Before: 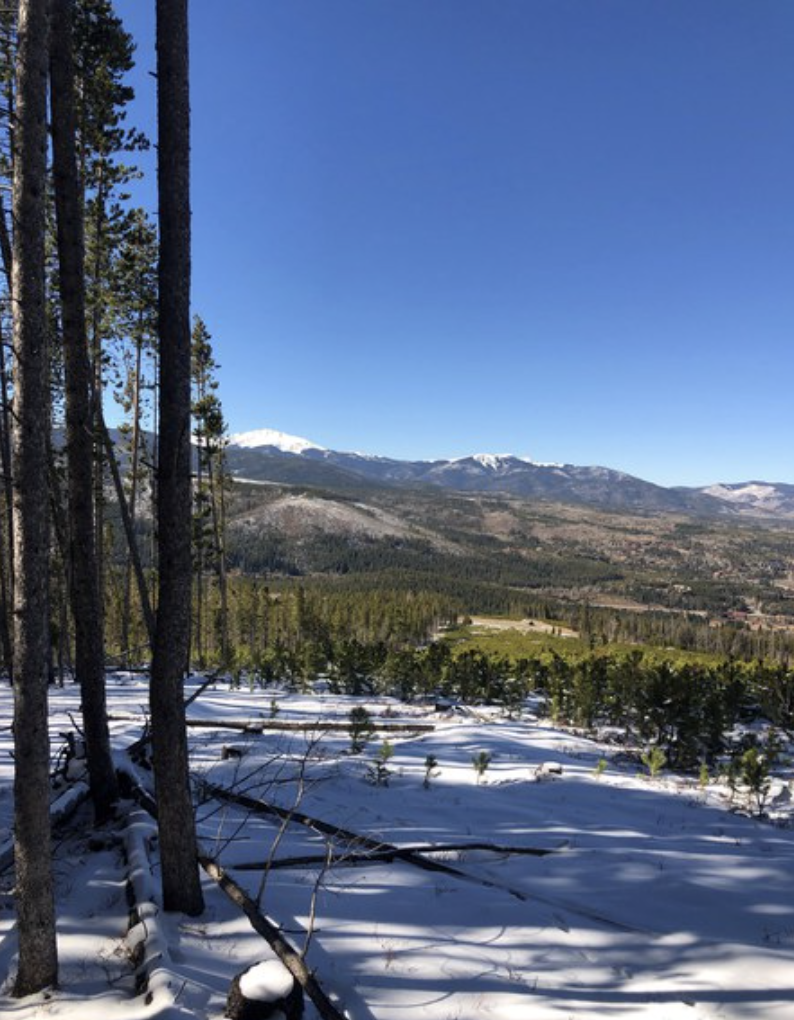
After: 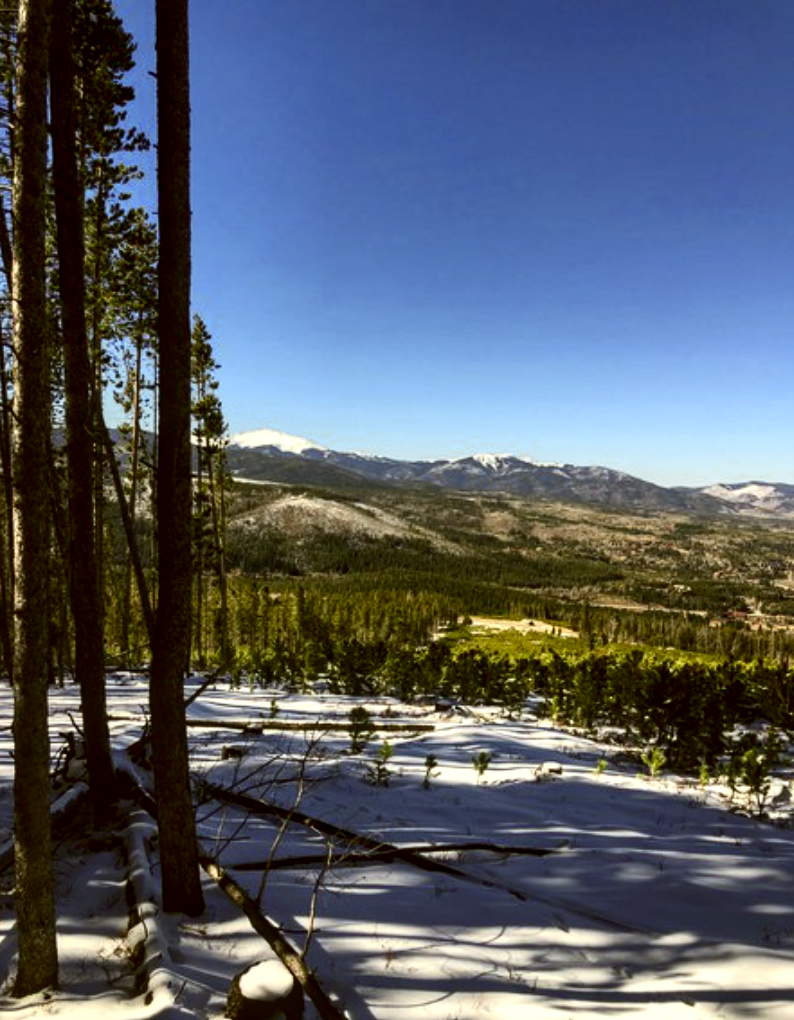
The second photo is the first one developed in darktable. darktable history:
color correction: highlights a* -1.72, highlights b* 10.58, shadows a* 0.345, shadows b* 19.45
color zones: curves: ch0 [(0.004, 0.305) (0.261, 0.623) (0.389, 0.399) (0.708, 0.571) (0.947, 0.34)]; ch1 [(0.025, 0.645) (0.229, 0.584) (0.326, 0.551) (0.484, 0.262) (0.757, 0.643)]
contrast brightness saturation: contrast 0.195, brightness -0.103, saturation 0.095
local contrast: on, module defaults
